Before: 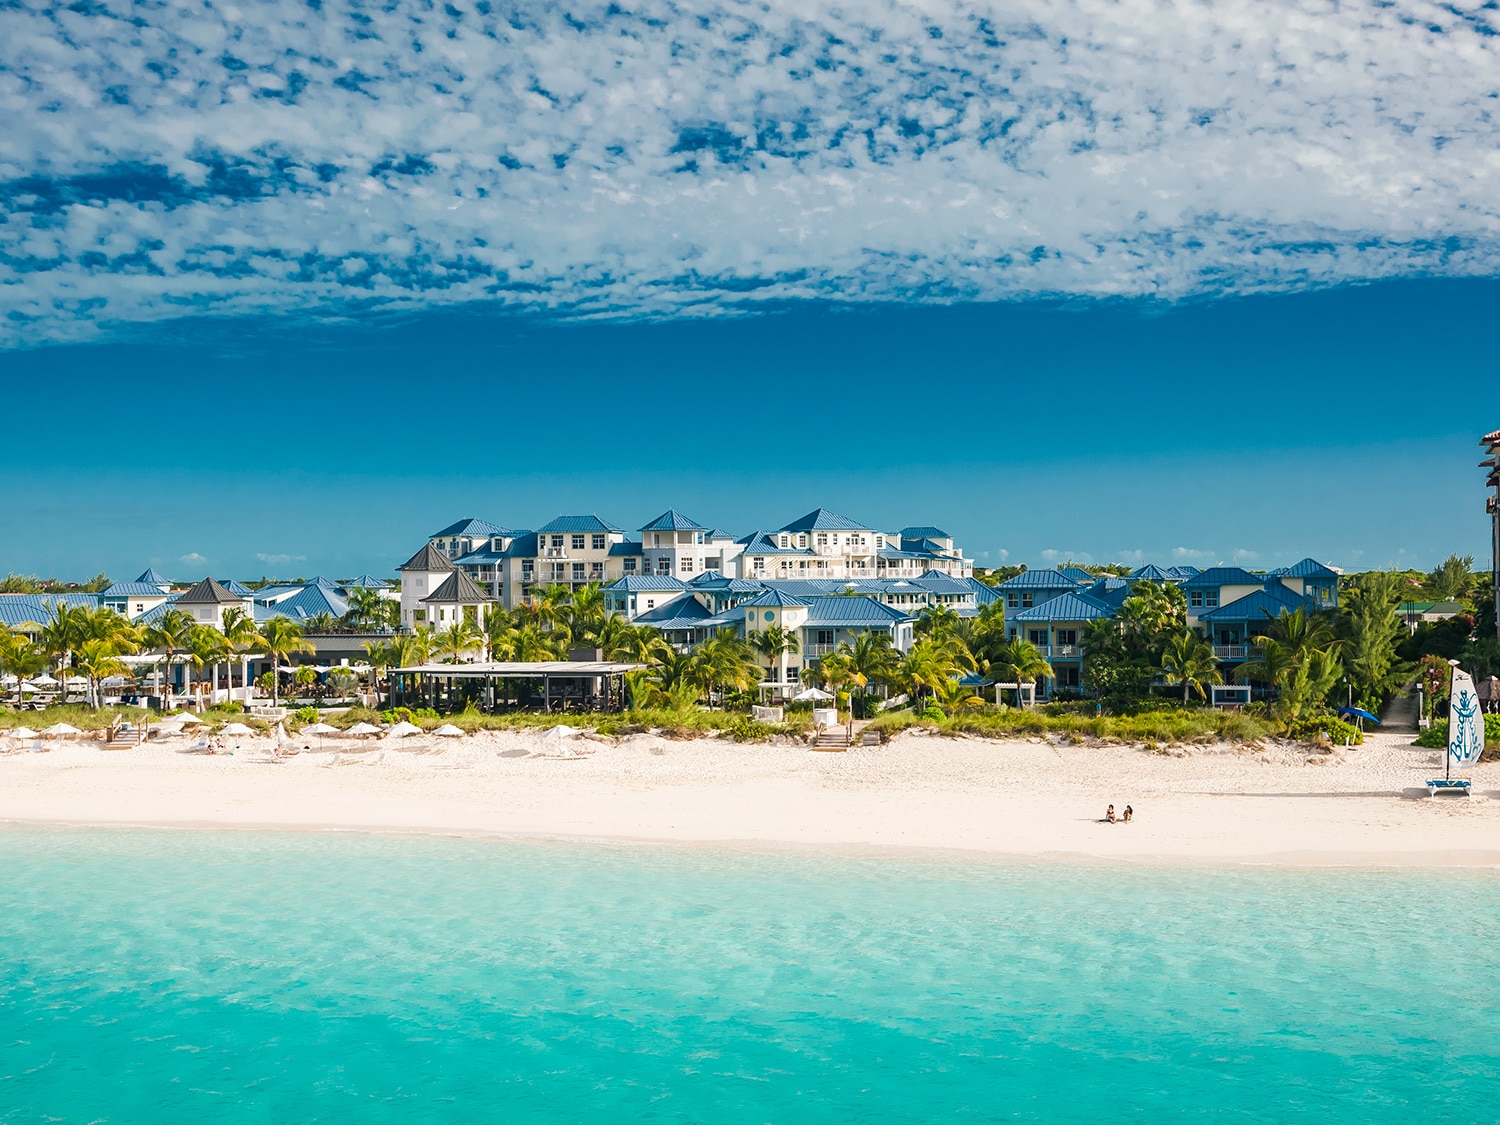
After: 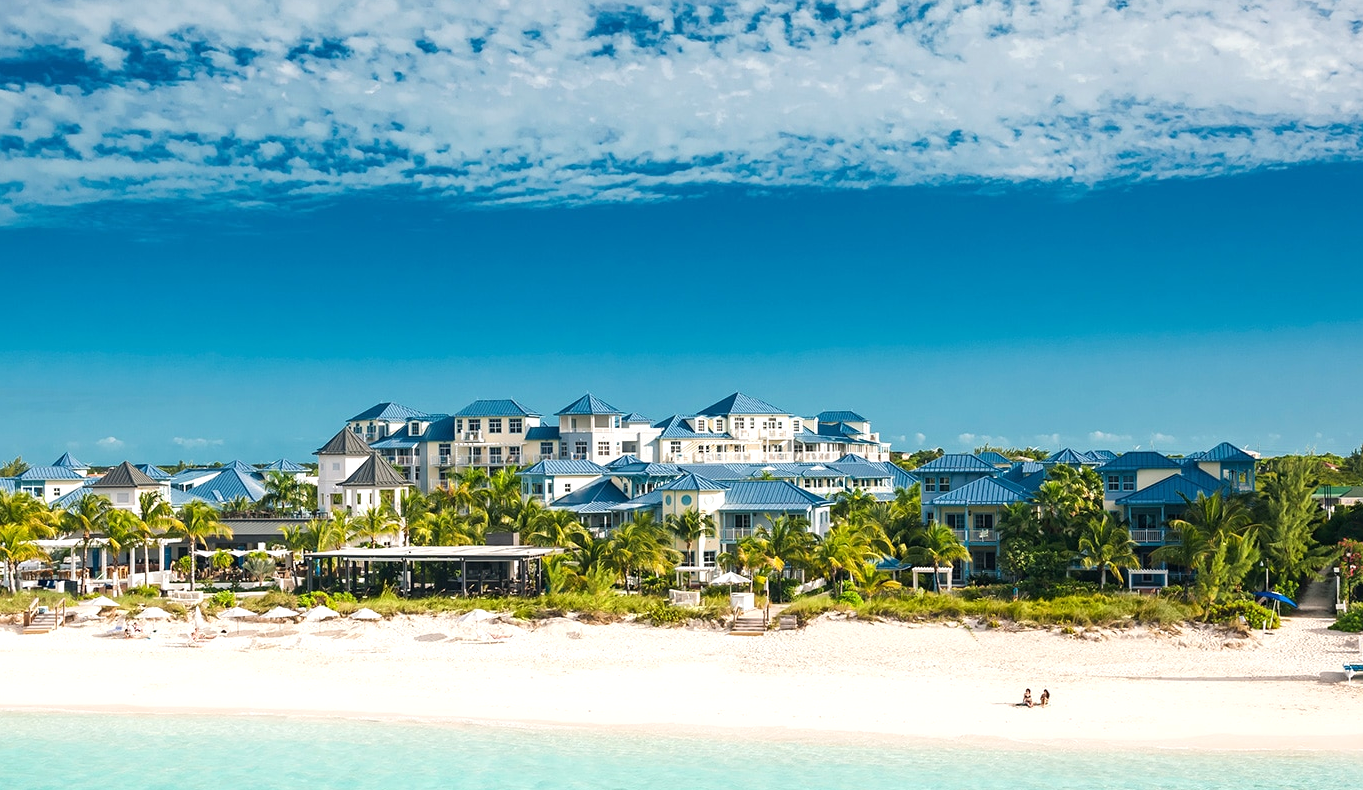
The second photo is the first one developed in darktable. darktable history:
exposure: exposure 0.3 EV, compensate highlight preservation false
crop: left 5.596%, top 10.314%, right 3.534%, bottom 19.395%
